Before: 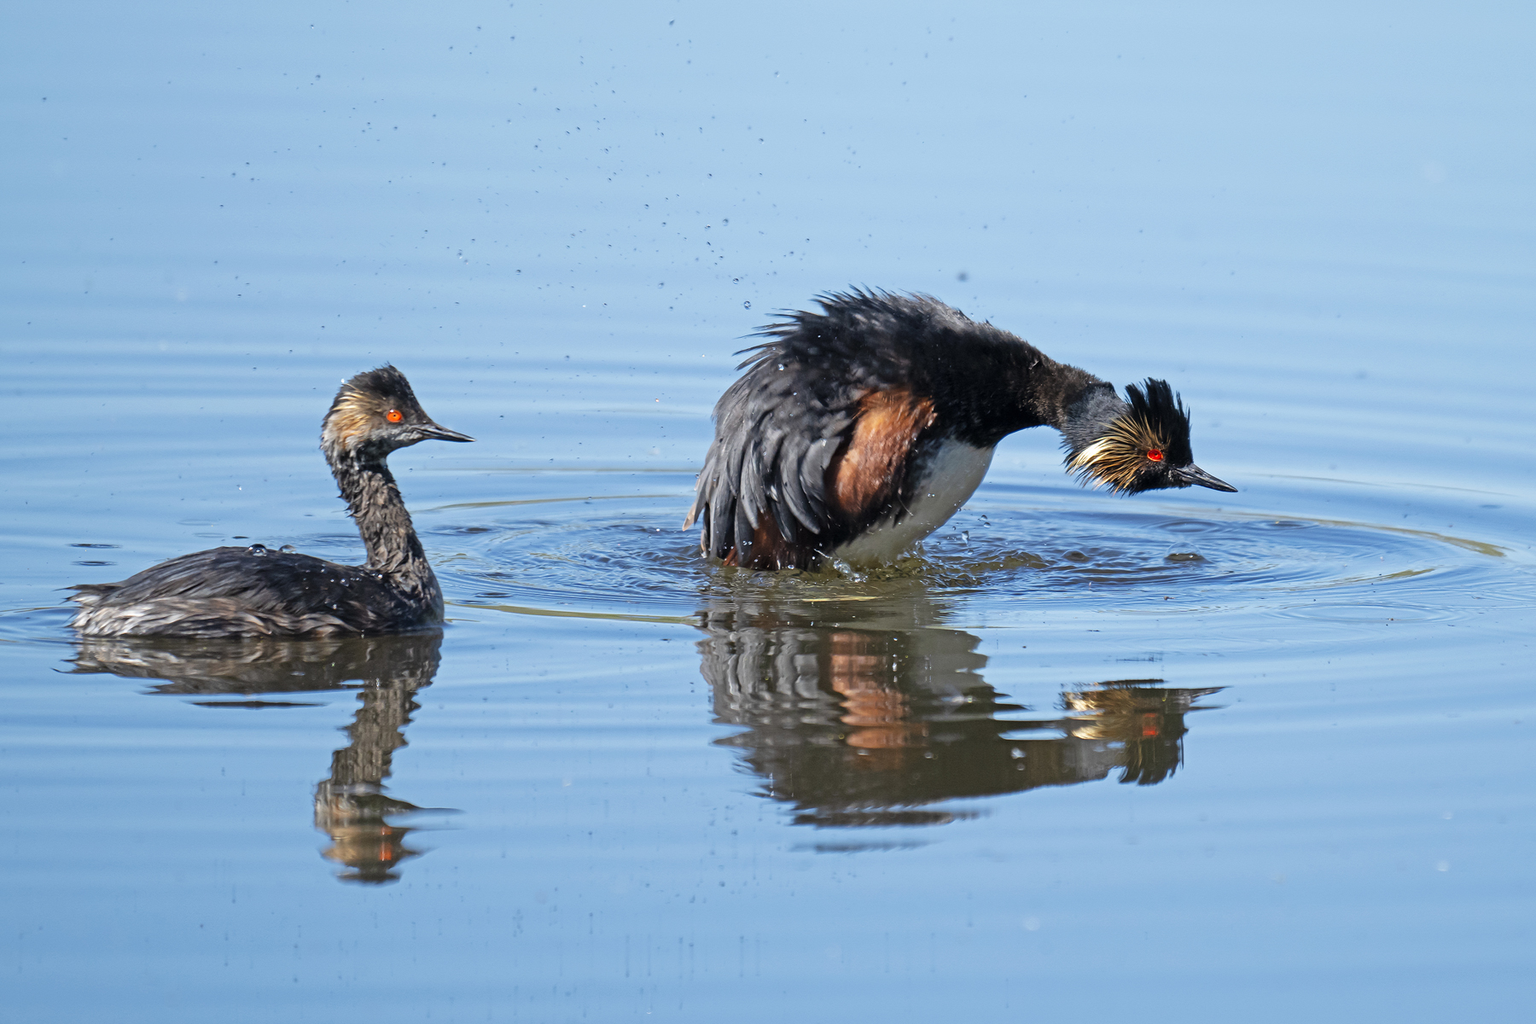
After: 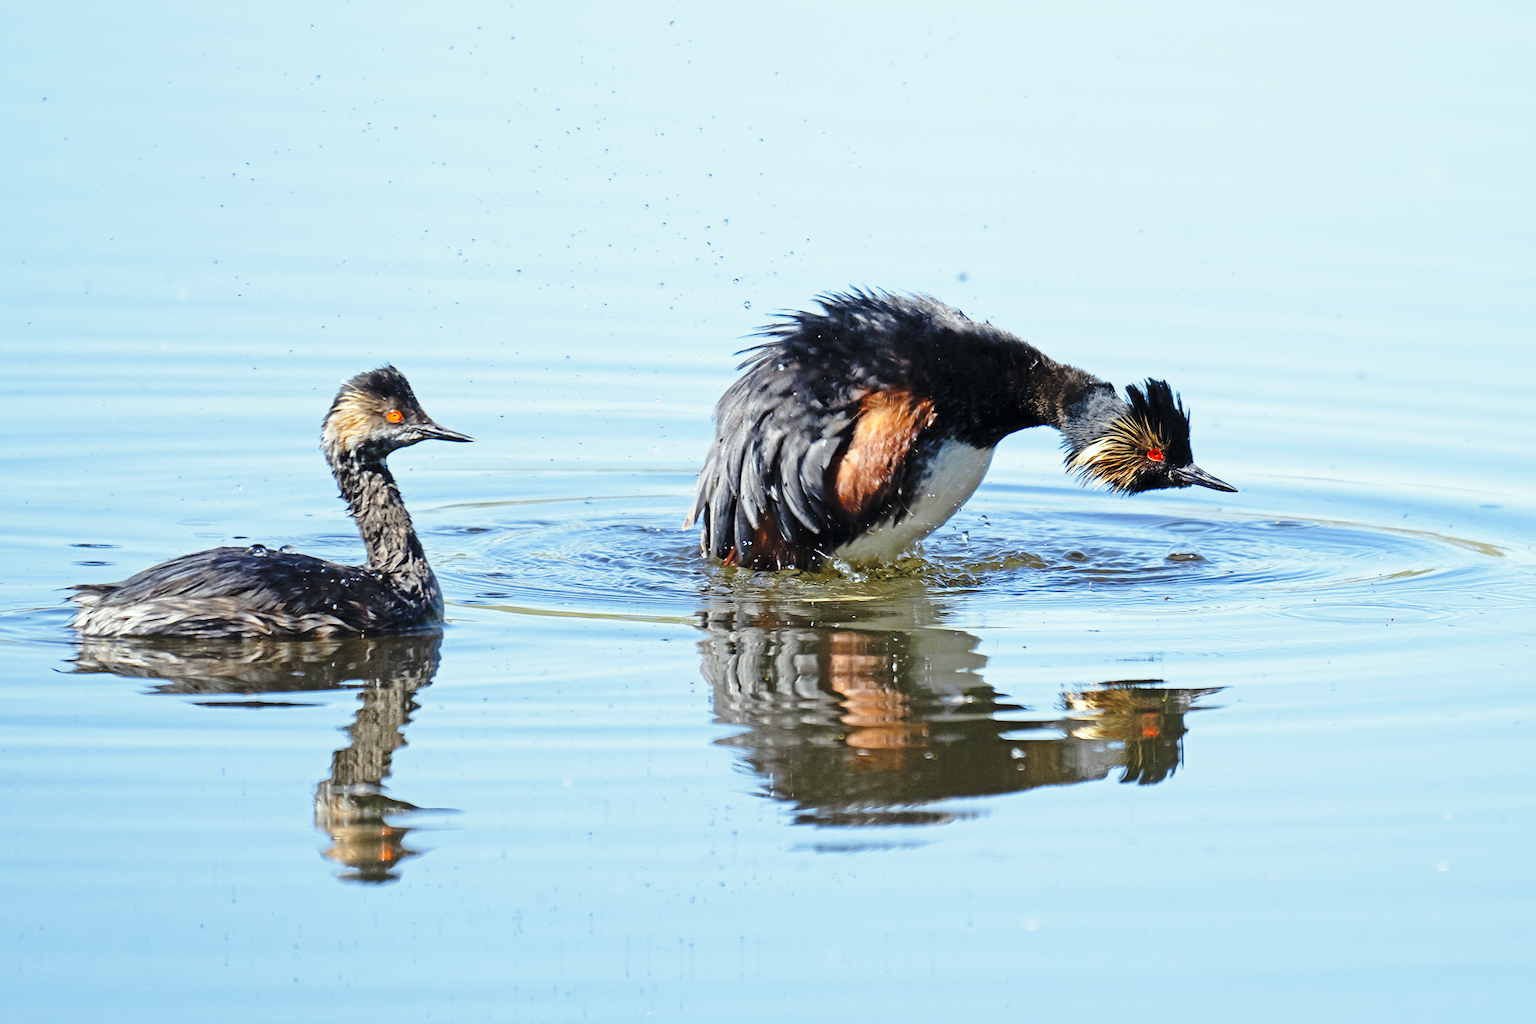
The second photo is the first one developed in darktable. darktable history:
base curve: curves: ch0 [(0, 0) (0.036, 0.037) (0.121, 0.228) (0.46, 0.76) (0.859, 0.983) (1, 1)], preserve colors none
color correction: highlights a* -2.58, highlights b* 2.44
